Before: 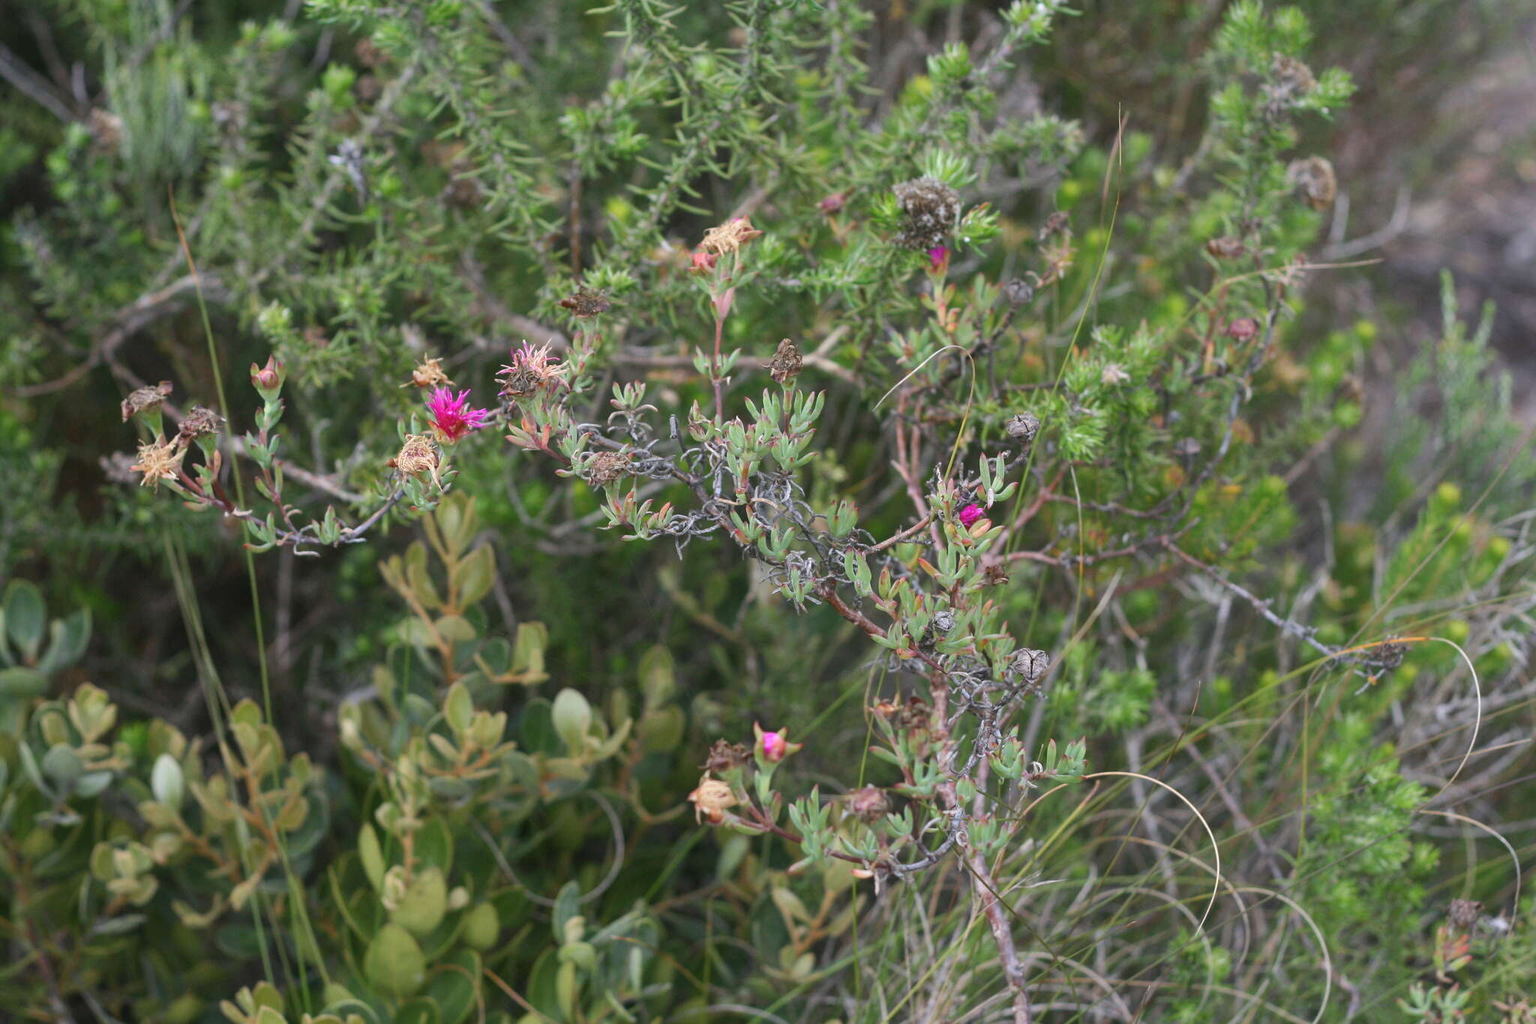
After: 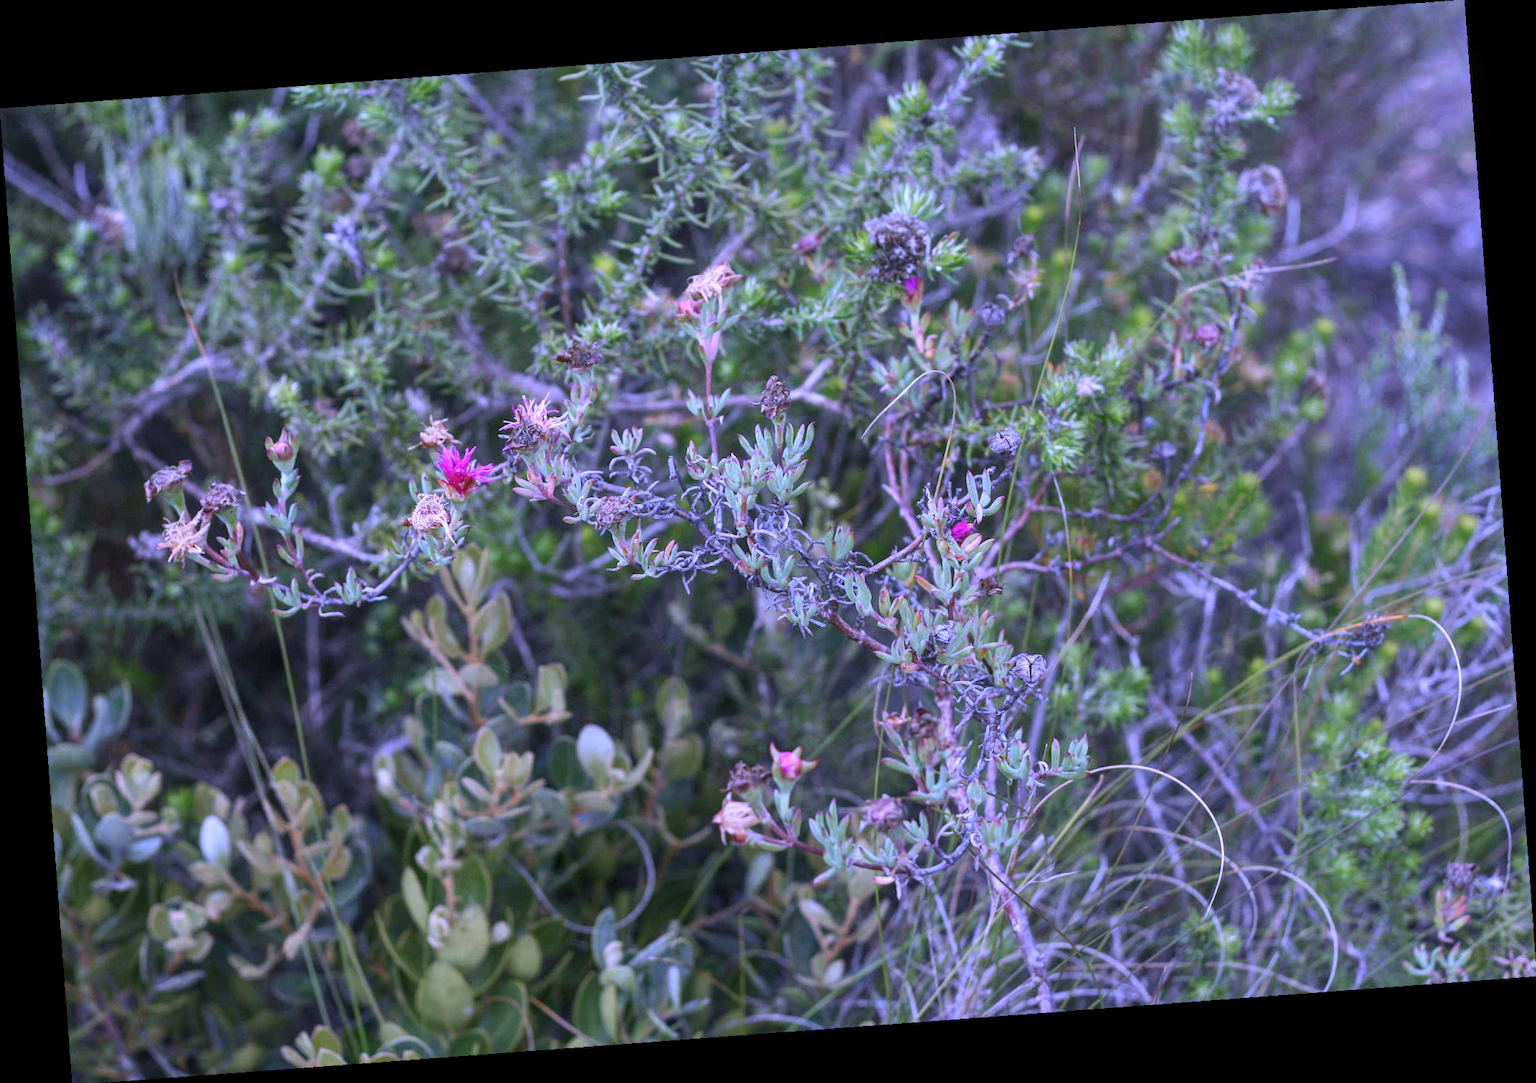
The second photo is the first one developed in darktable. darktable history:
local contrast: on, module defaults
rotate and perspective: rotation -4.25°, automatic cropping off
white balance: red 0.98, blue 1.61
